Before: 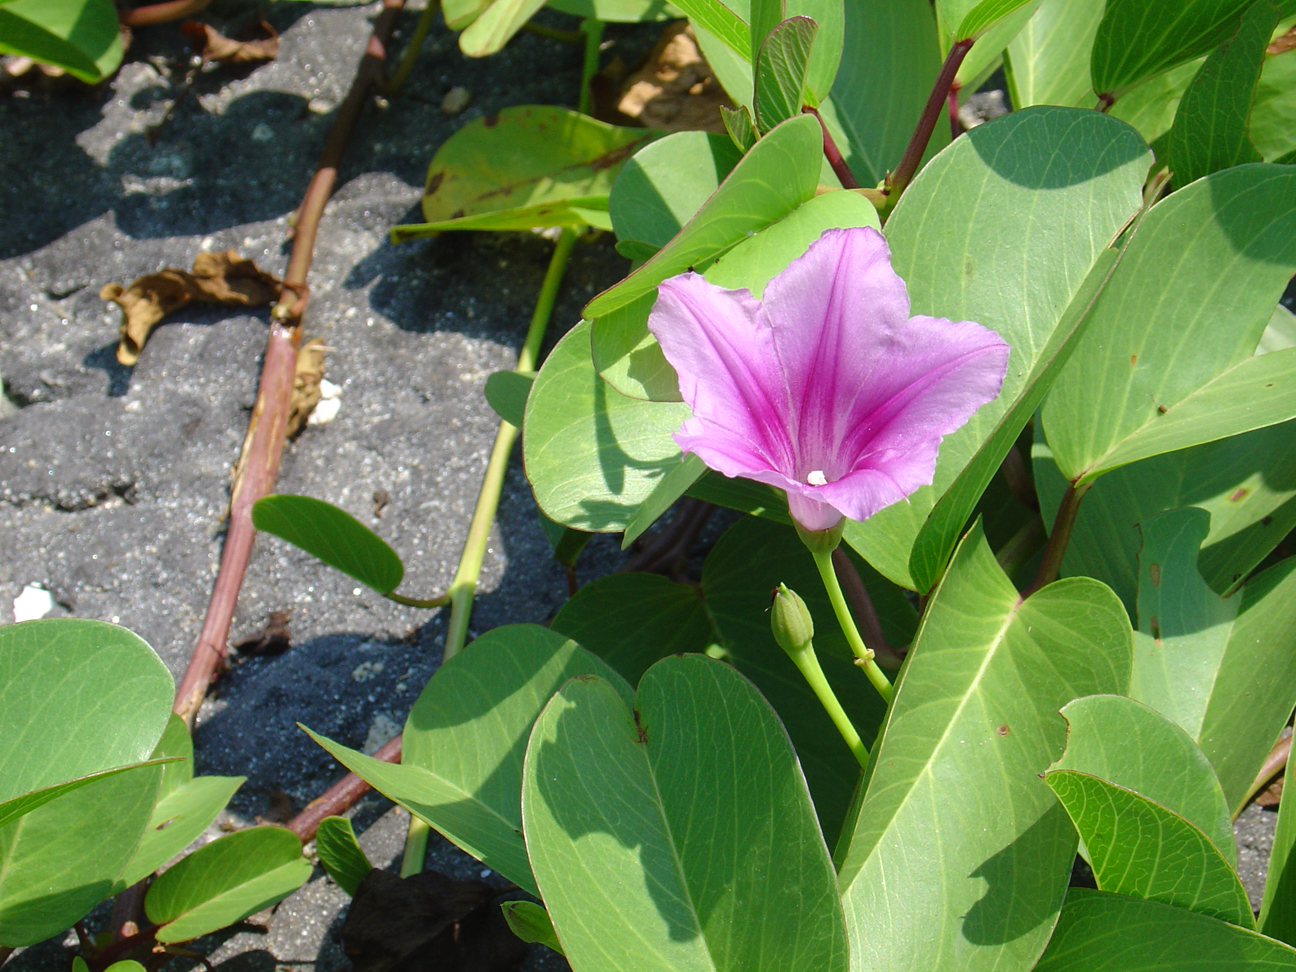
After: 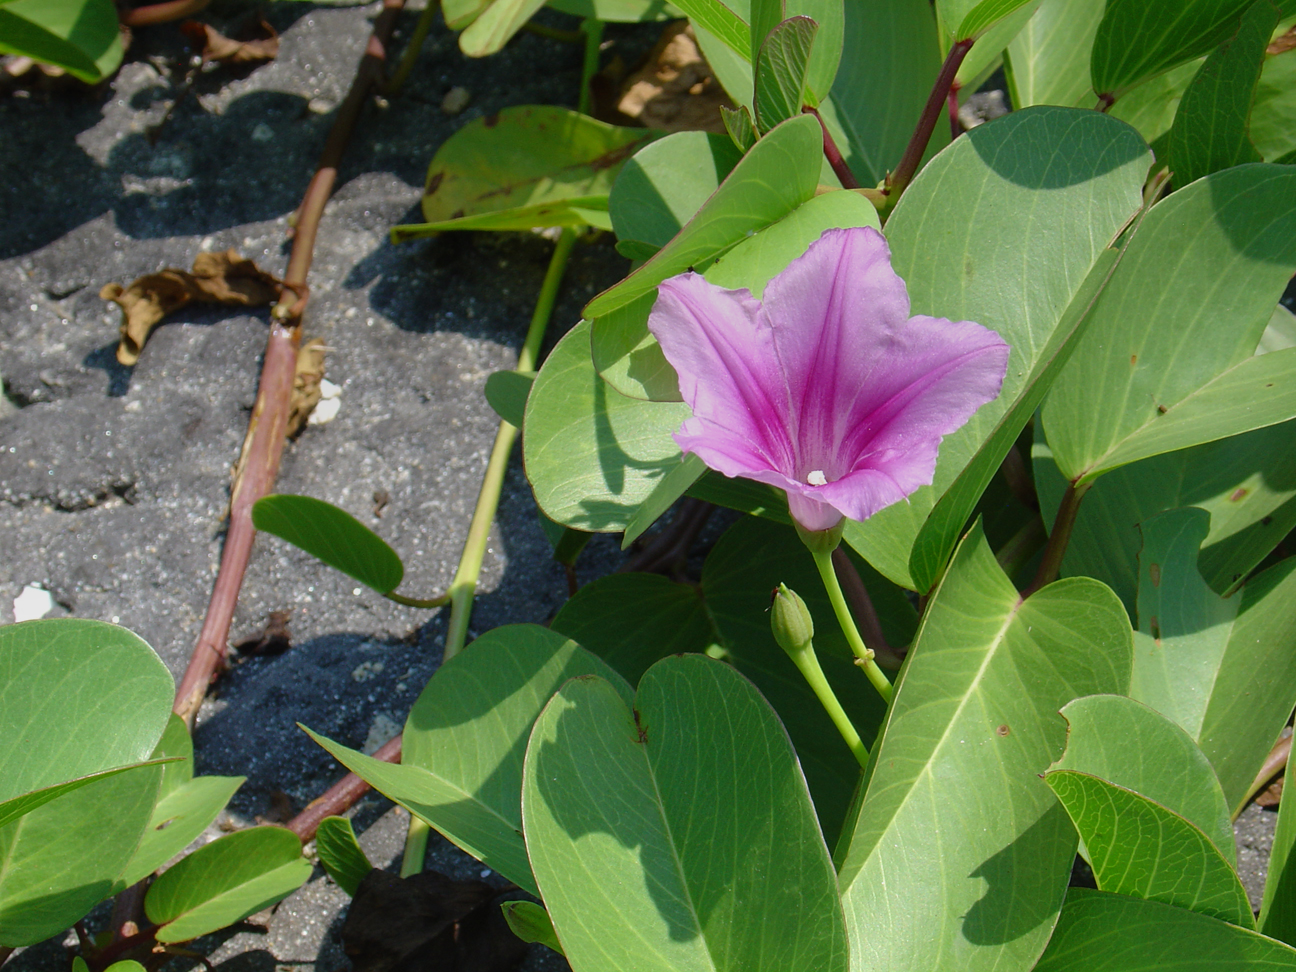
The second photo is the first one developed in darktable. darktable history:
graduated density: rotation 5.63°, offset 76.9
tone equalizer: on, module defaults
